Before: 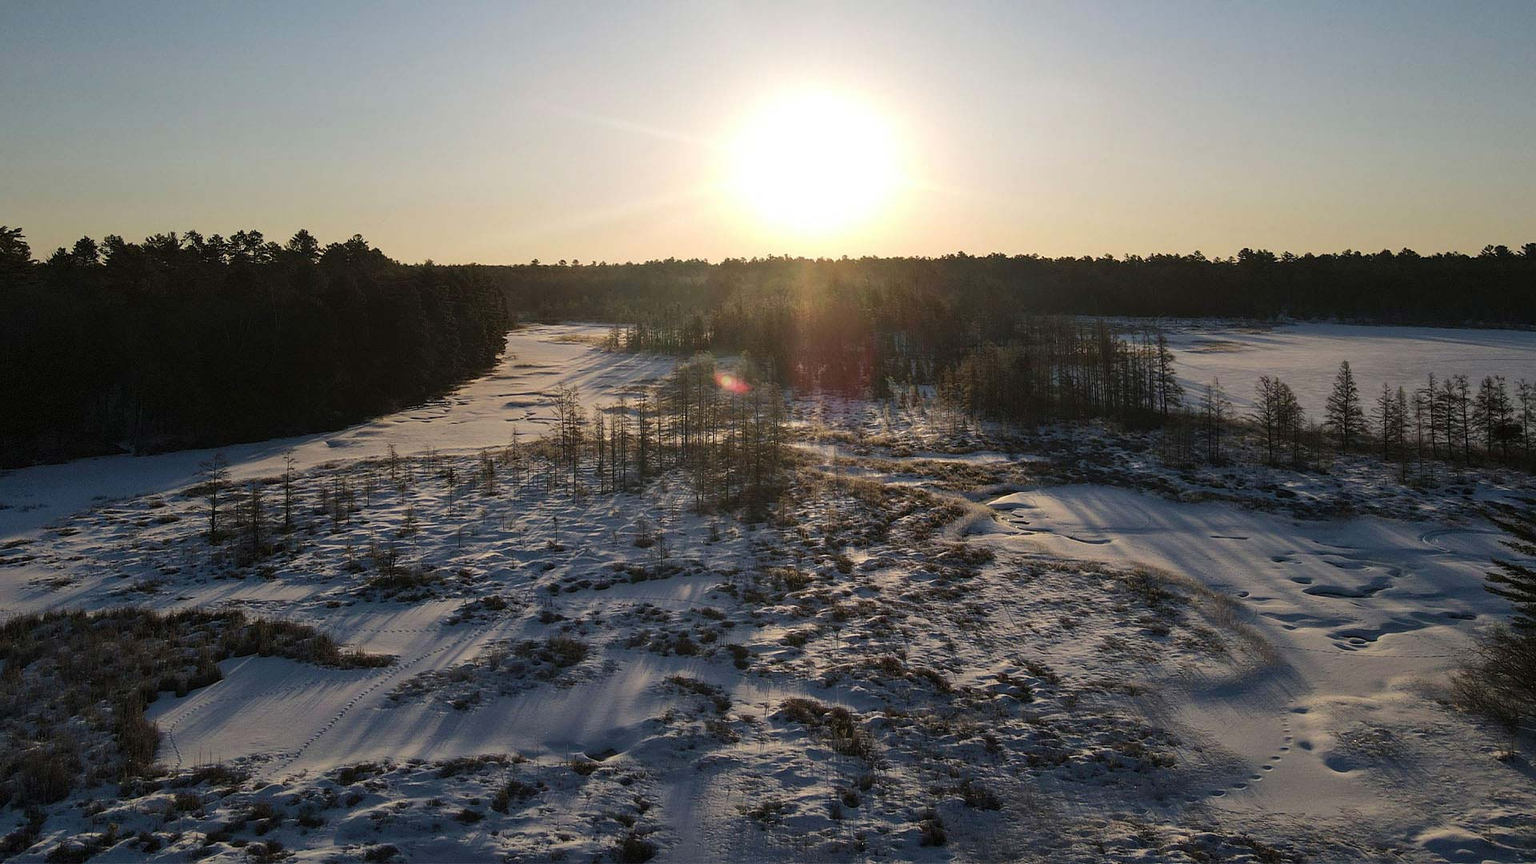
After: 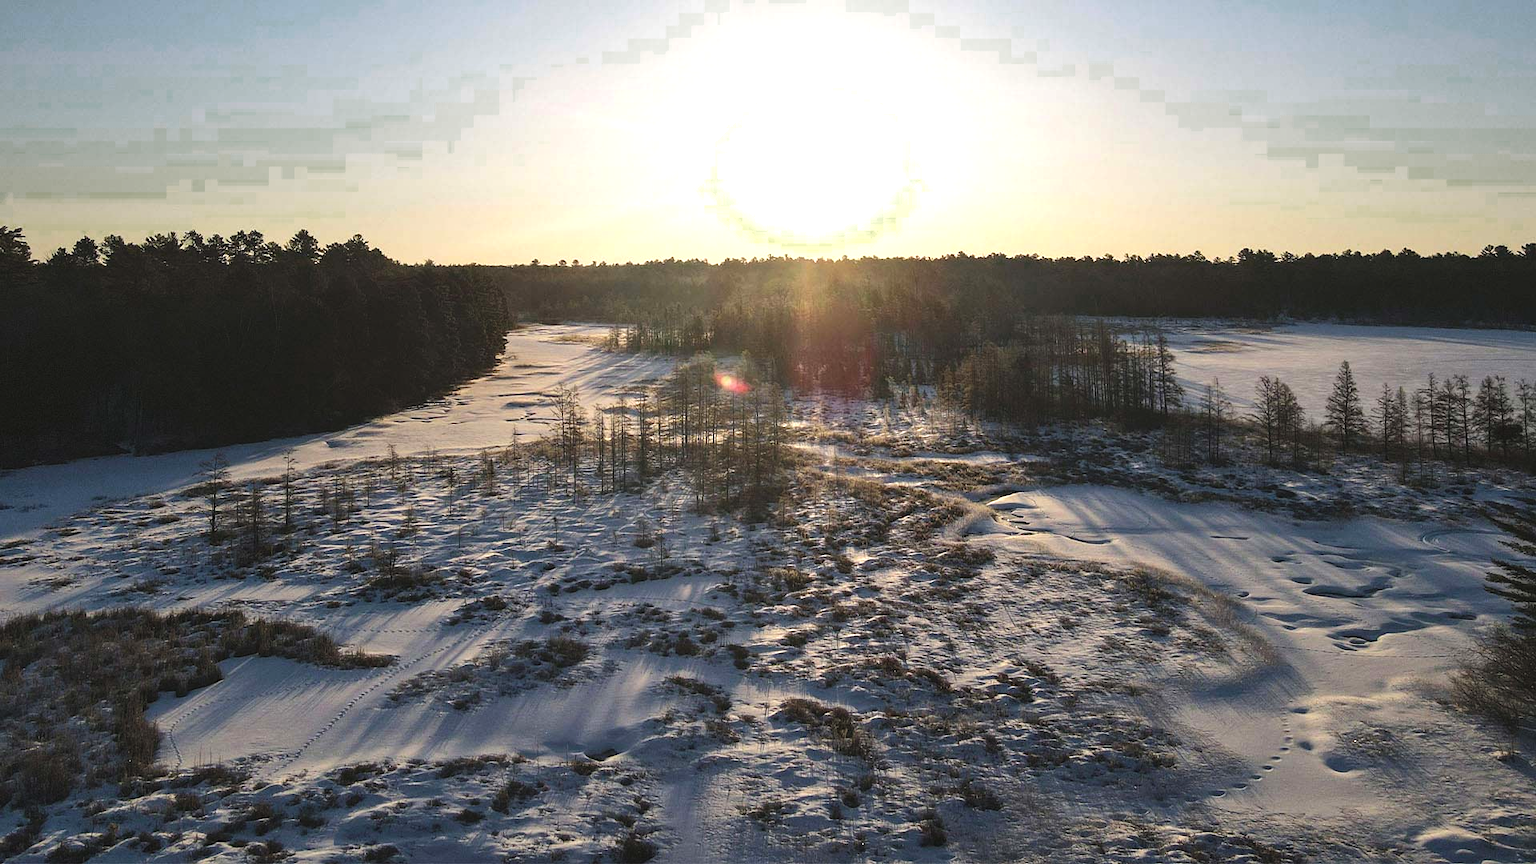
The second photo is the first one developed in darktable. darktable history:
contrast equalizer: y [[0.6 ×6], [0.55 ×6], [0 ×6], [0 ×6], [0 ×6]], mix 0.162
color zones: curves: ch0 [(0.25, 0.5) (0.347, 0.092) (0.75, 0.5)]; ch1 [(0.25, 0.5) (0.33, 0.51) (0.75, 0.5)]
exposure: black level correction -0.005, exposure 0.612 EV, compensate highlight preservation false
